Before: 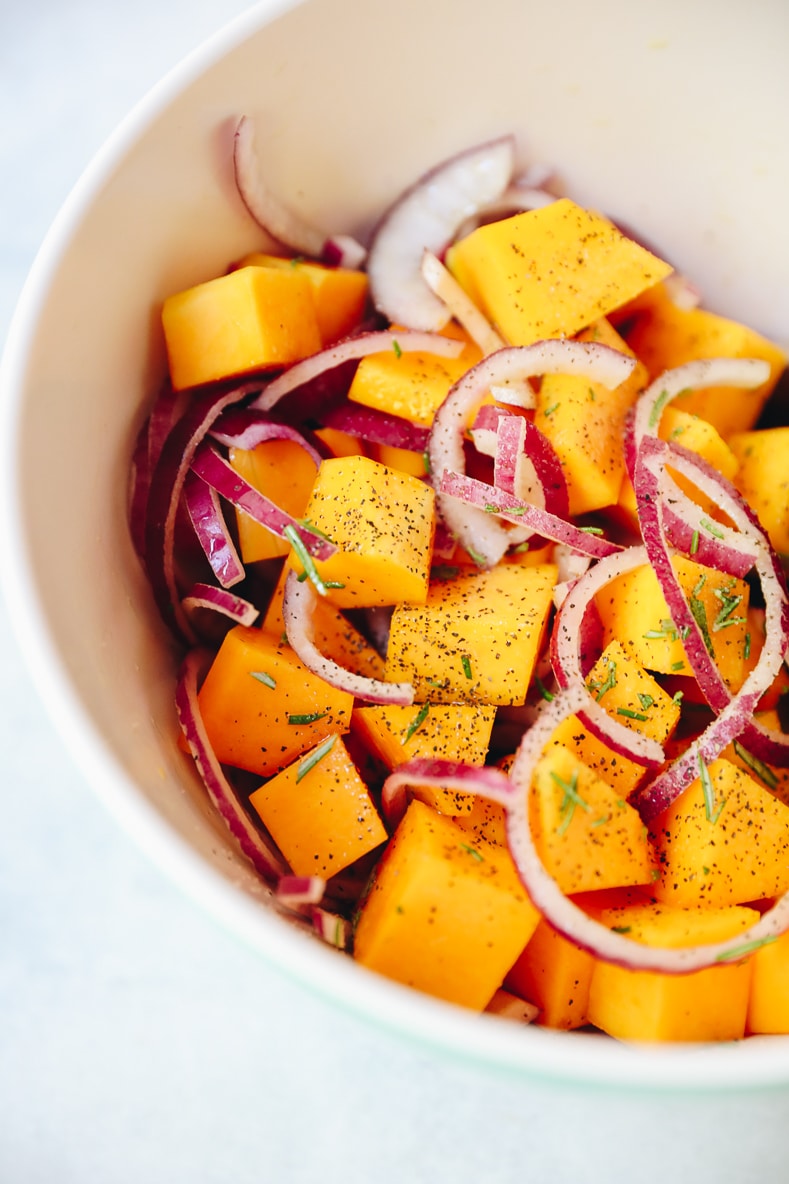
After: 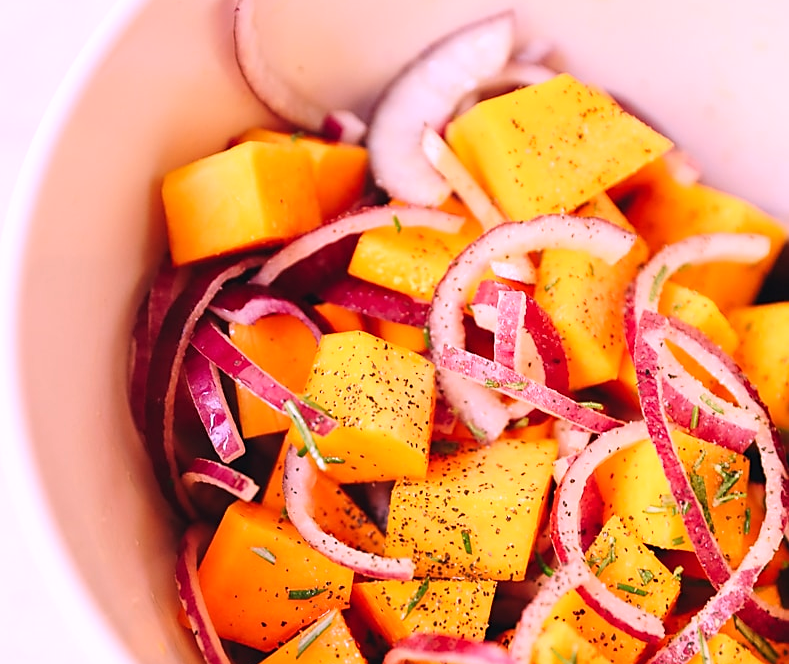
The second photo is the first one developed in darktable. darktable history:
crop and rotate: top 10.605%, bottom 33.274%
sharpen: radius 1.864, amount 0.398, threshold 1.271
white balance: red 1.188, blue 1.11
